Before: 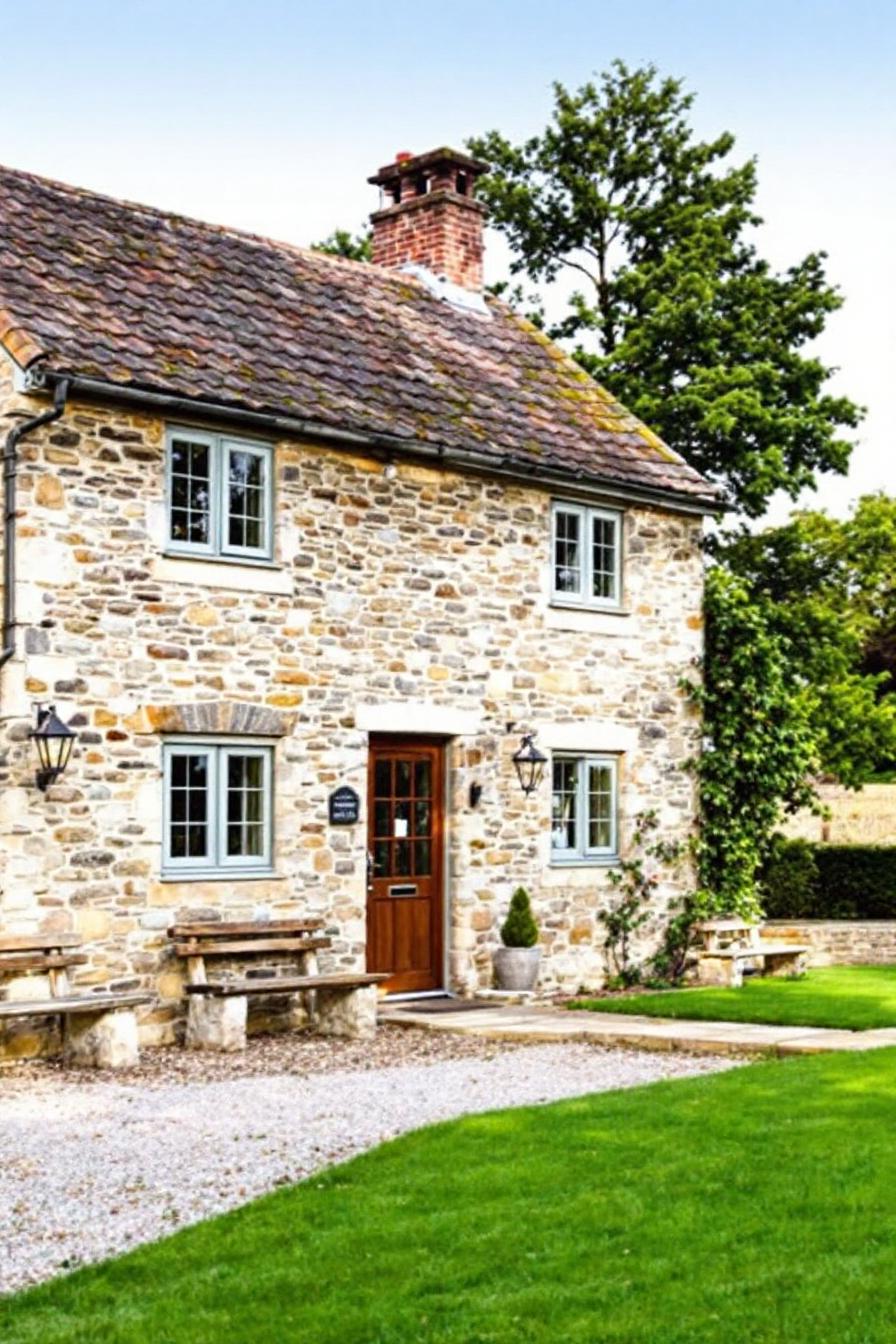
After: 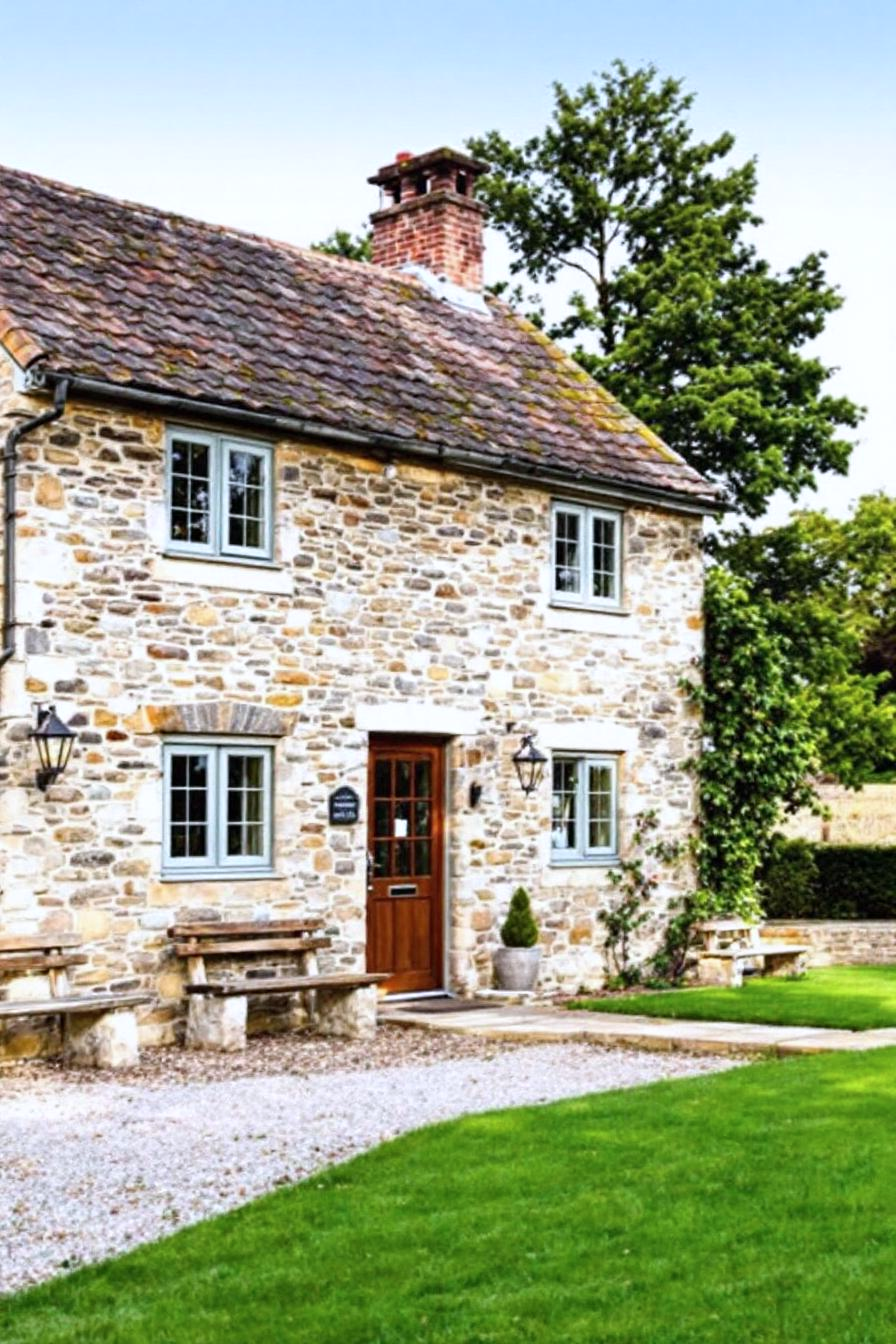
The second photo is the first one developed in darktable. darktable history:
color correction: highlights a* -0.124, highlights b* -5.96, shadows a* -0.147, shadows b* -0.119
